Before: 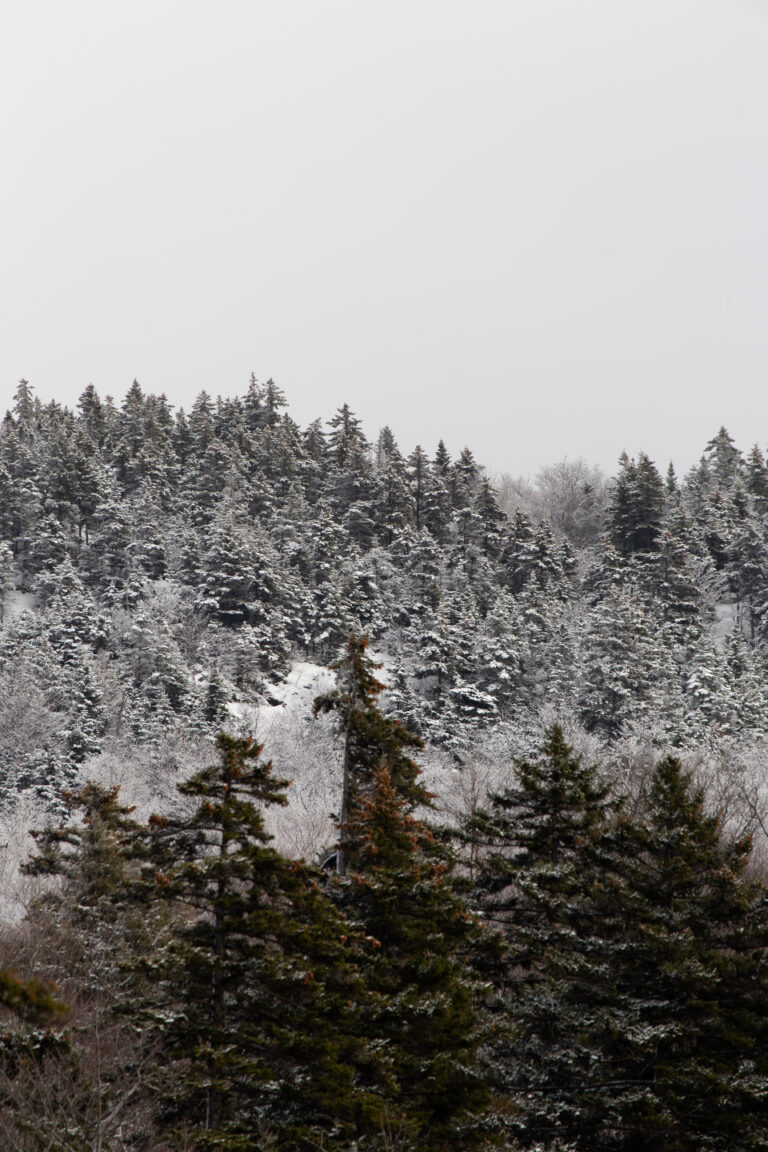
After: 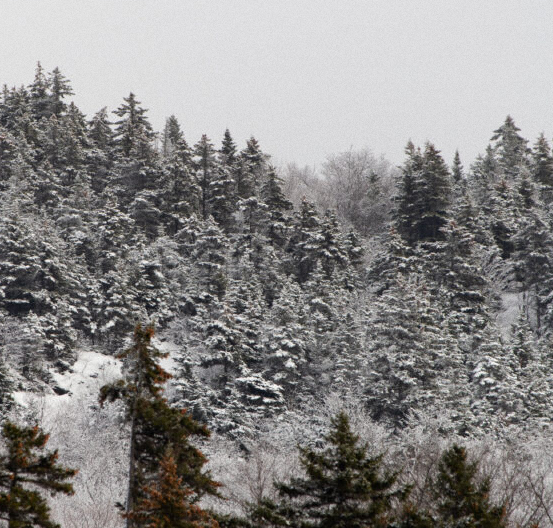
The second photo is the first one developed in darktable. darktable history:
crop and rotate: left 27.938%, top 27.046%, bottom 27.046%
grain: on, module defaults
